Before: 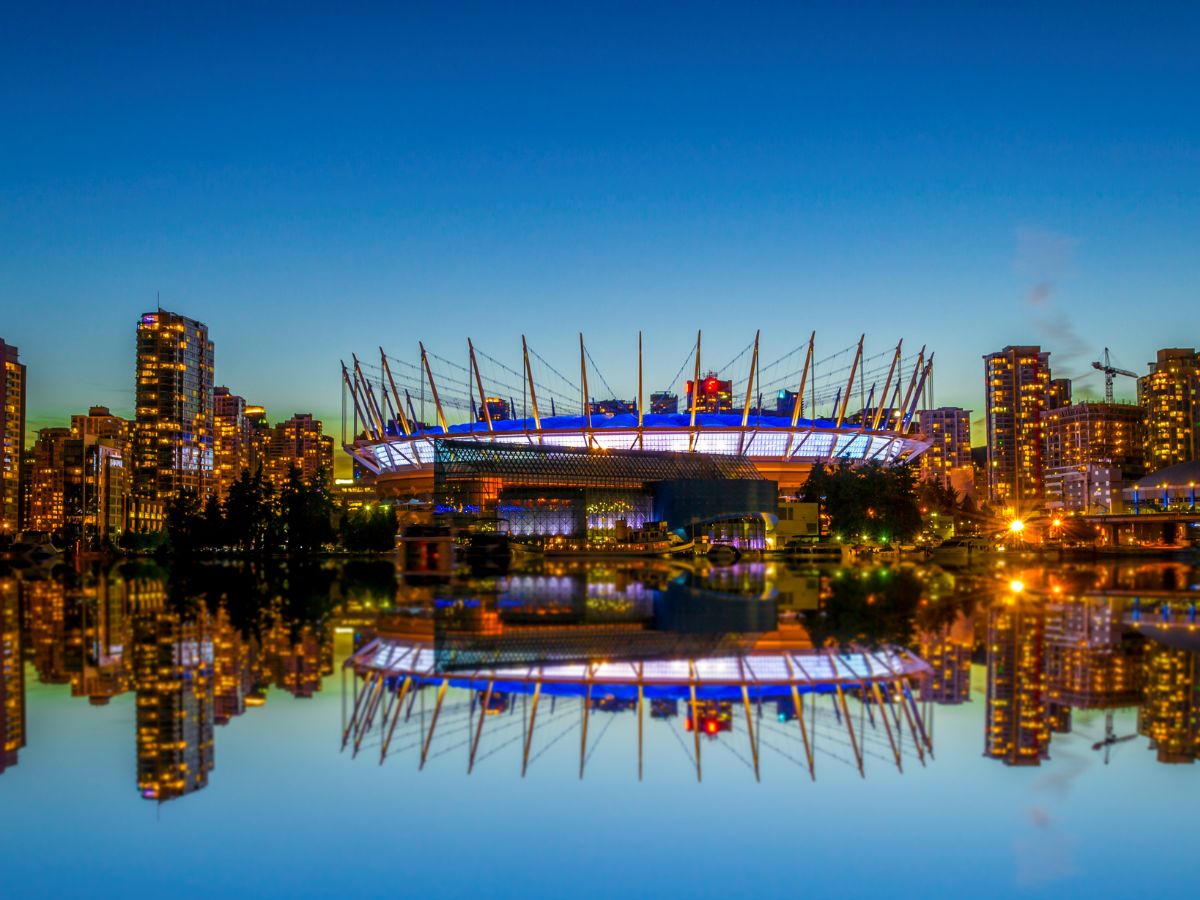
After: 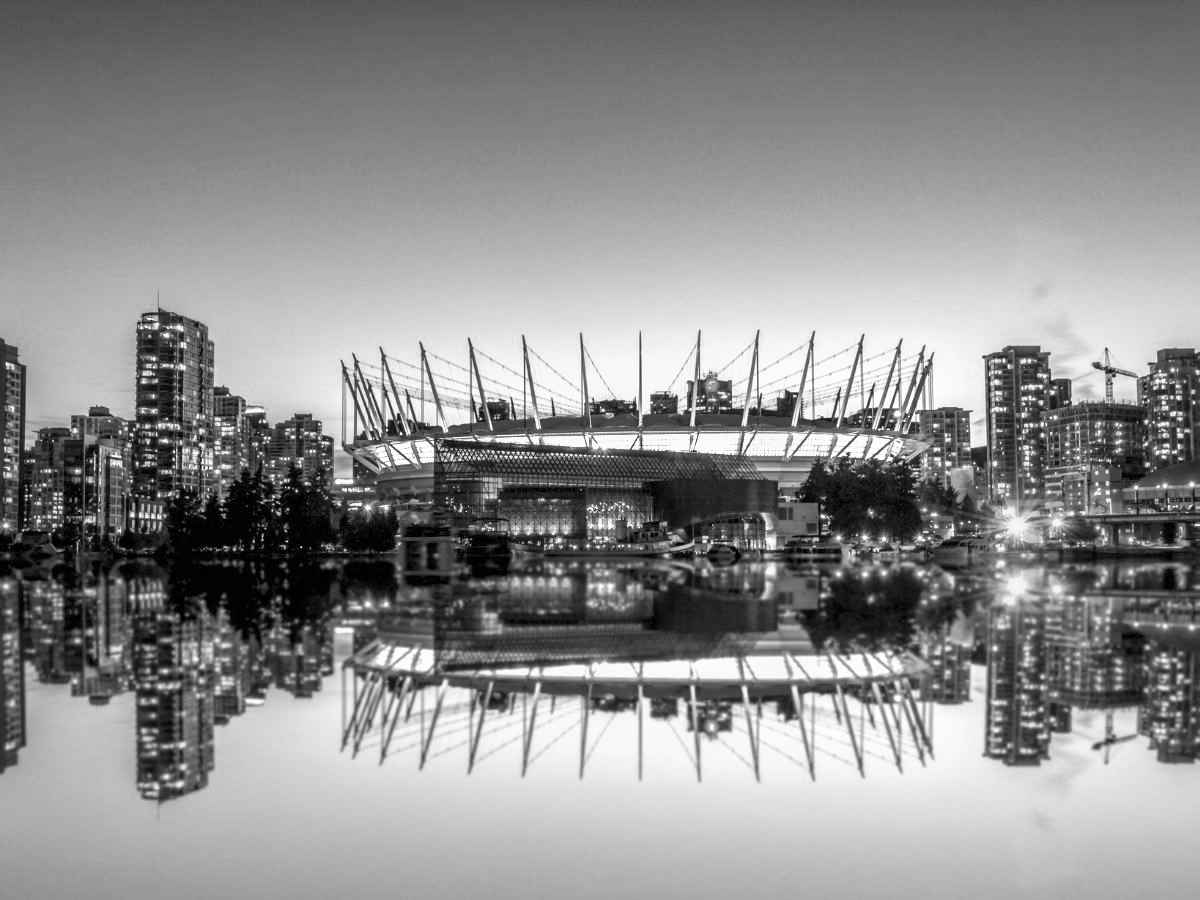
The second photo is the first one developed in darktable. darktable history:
velvia: strength 39.63%
exposure: black level correction 0, exposure 1 EV, compensate exposure bias true, compensate highlight preservation false
monochrome: on, module defaults
color balance rgb: perceptual saturation grading › global saturation 35%, perceptual saturation grading › highlights -30%, perceptual saturation grading › shadows 35%, perceptual brilliance grading › global brilliance 3%, perceptual brilliance grading › highlights -3%, perceptual brilliance grading › shadows 3%
